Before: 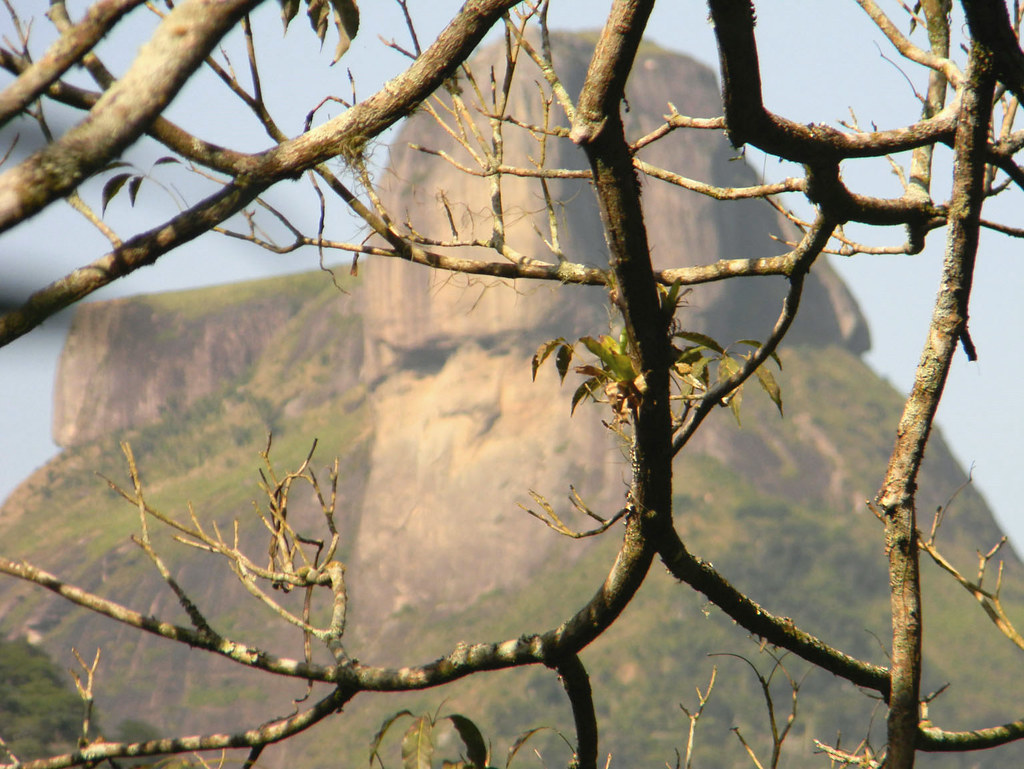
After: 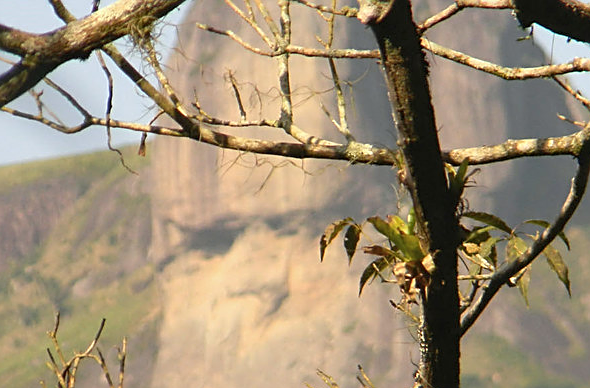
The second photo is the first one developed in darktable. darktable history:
sharpen: on, module defaults
crop: left 20.735%, top 15.633%, right 21.578%, bottom 33.788%
